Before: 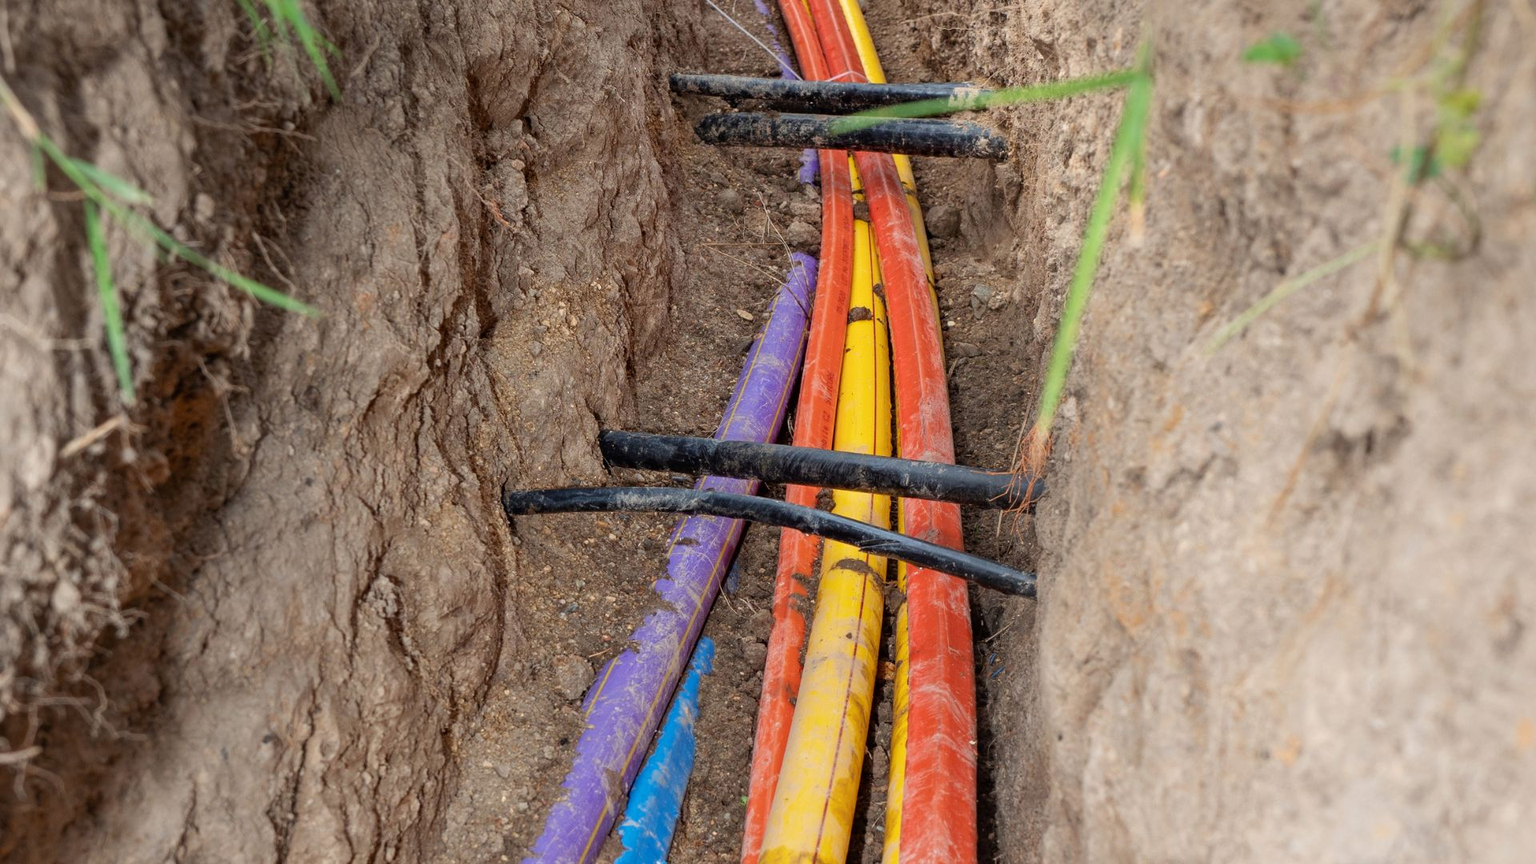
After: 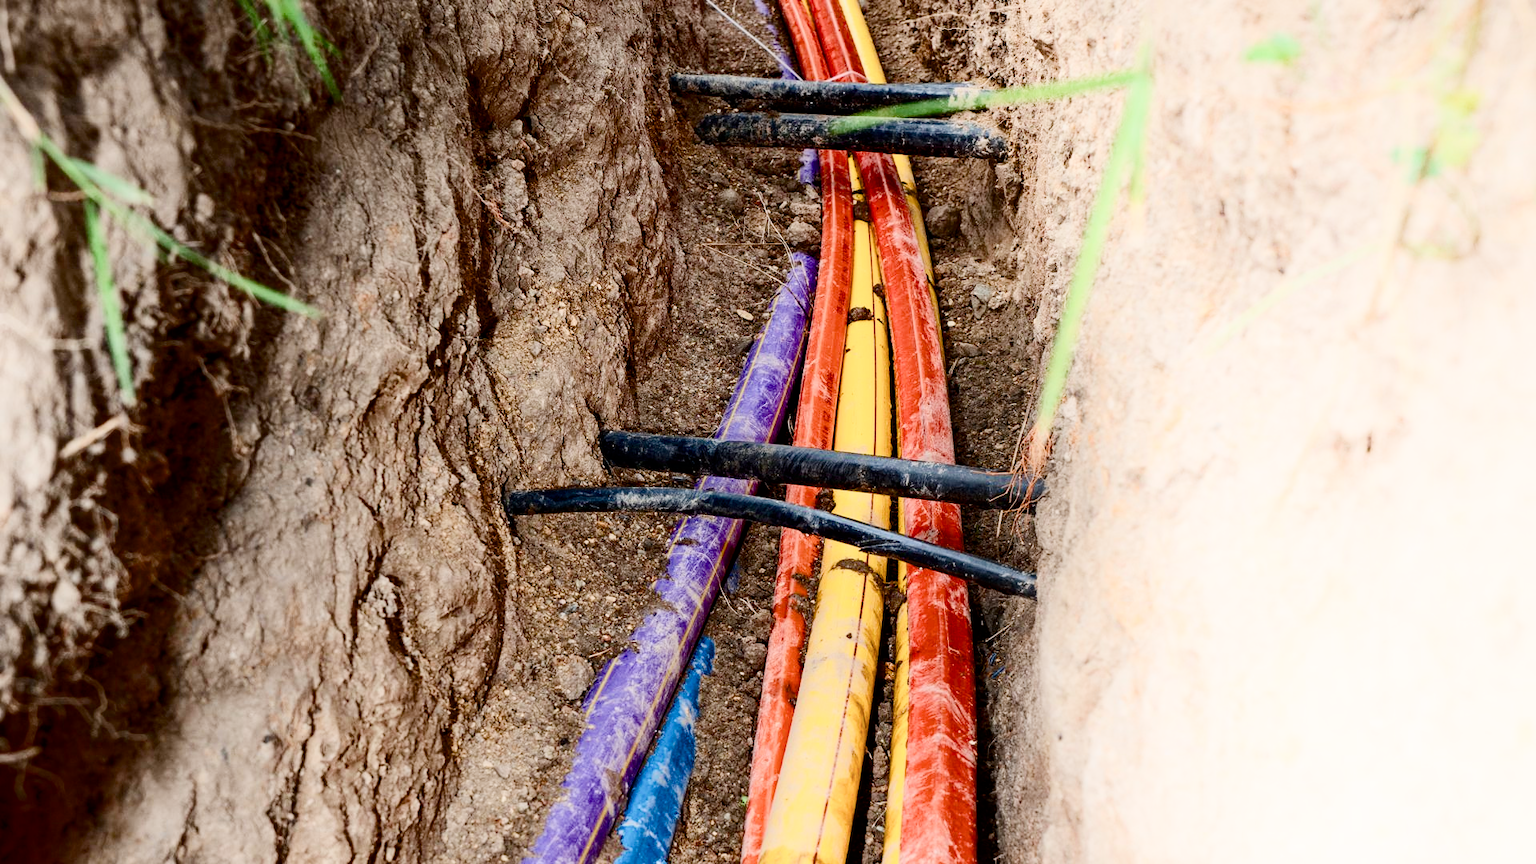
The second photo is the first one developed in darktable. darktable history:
contrast brightness saturation: contrast 0.282
filmic rgb: black relative exposure -7.65 EV, white relative exposure 4.56 EV, hardness 3.61
exposure: black level correction 0, exposure 0.5 EV, compensate exposure bias true, compensate highlight preservation false
color balance rgb: shadows lift › chroma 1.011%, shadows lift › hue 214.36°, linear chroma grading › global chroma 0.263%, perceptual saturation grading › global saturation 39.32%, perceptual saturation grading › highlights -50.2%, perceptual saturation grading › shadows 30.255%, global vibrance 1.596%, saturation formula JzAzBz (2021)
shadows and highlights: shadows -89.75, highlights 88.37, soften with gaussian
